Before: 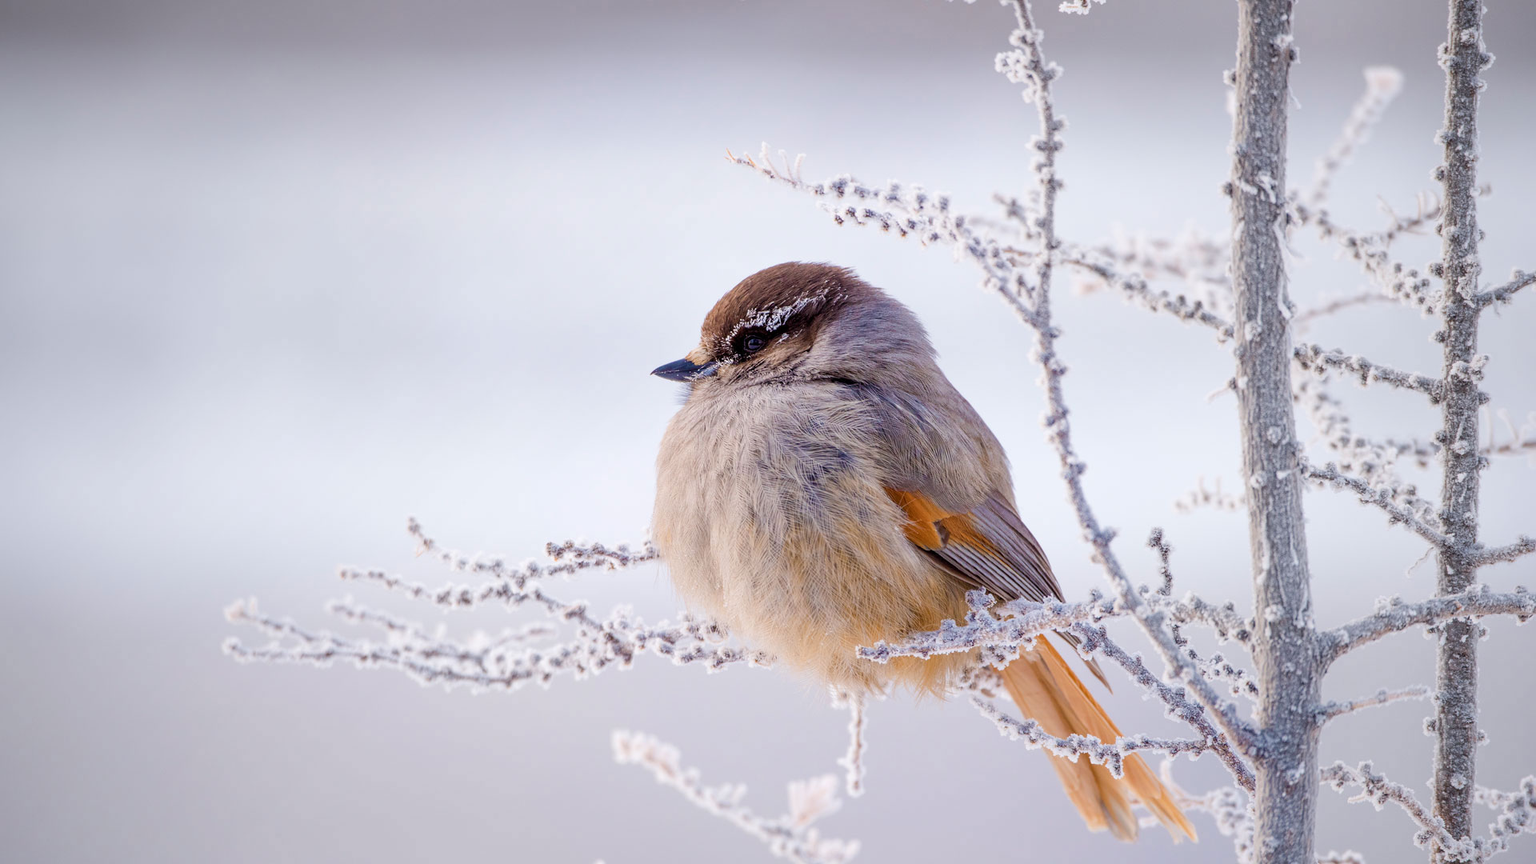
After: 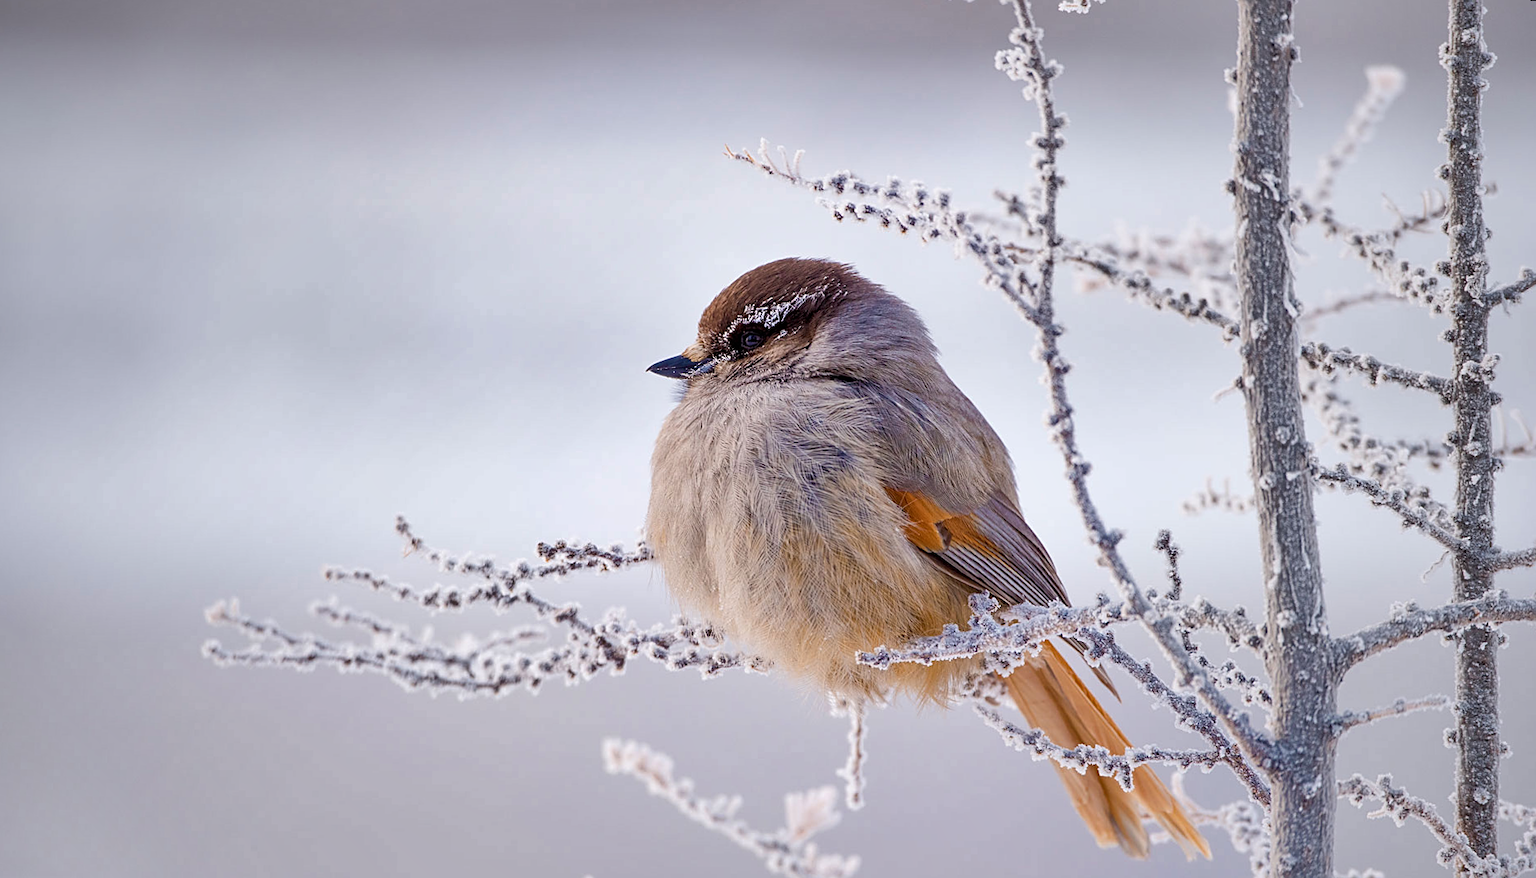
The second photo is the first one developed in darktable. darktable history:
shadows and highlights: low approximation 0.01, soften with gaussian
sharpen: on, module defaults
rotate and perspective: rotation 0.226°, lens shift (vertical) -0.042, crop left 0.023, crop right 0.982, crop top 0.006, crop bottom 0.994
